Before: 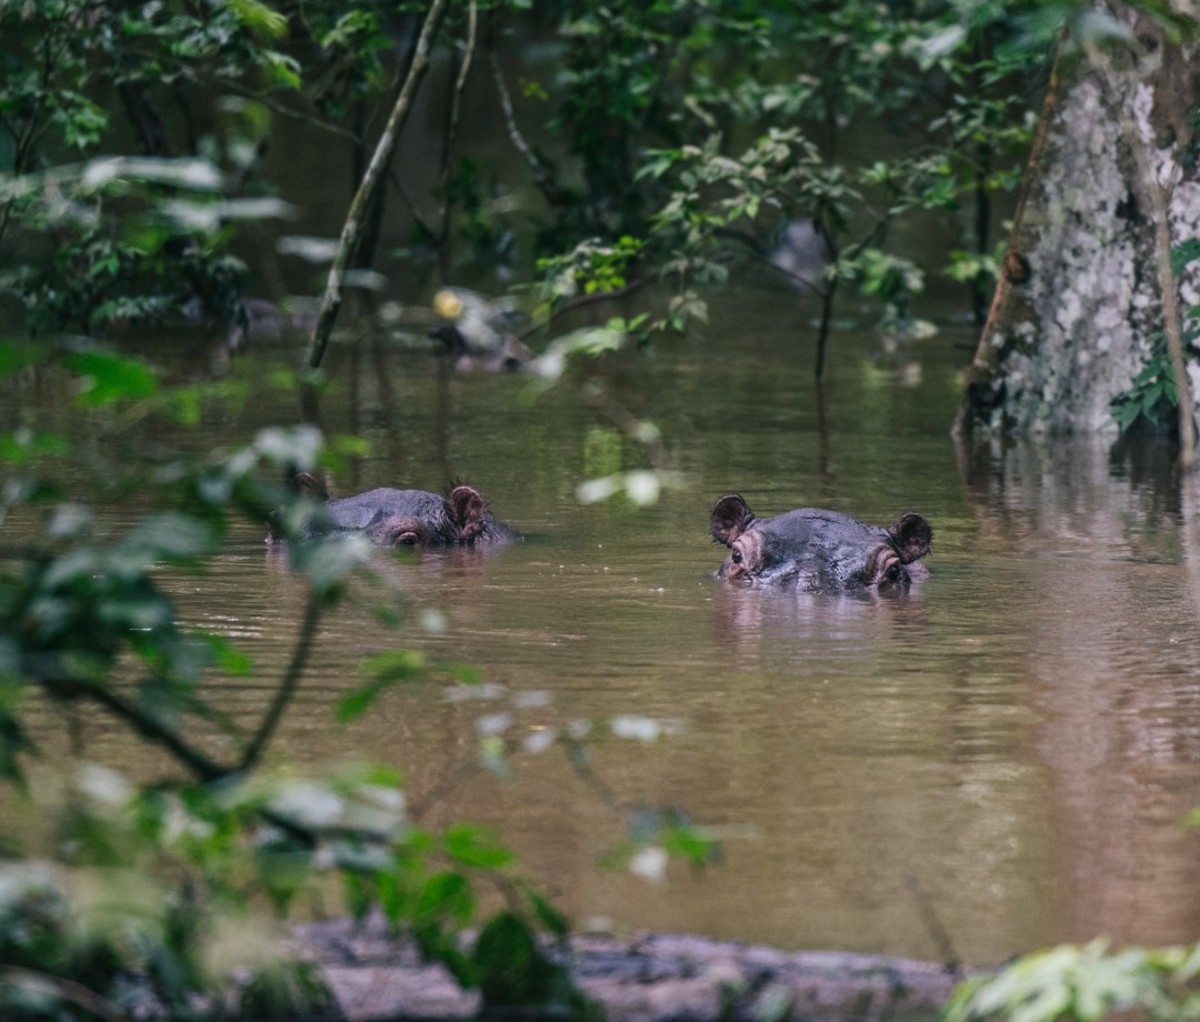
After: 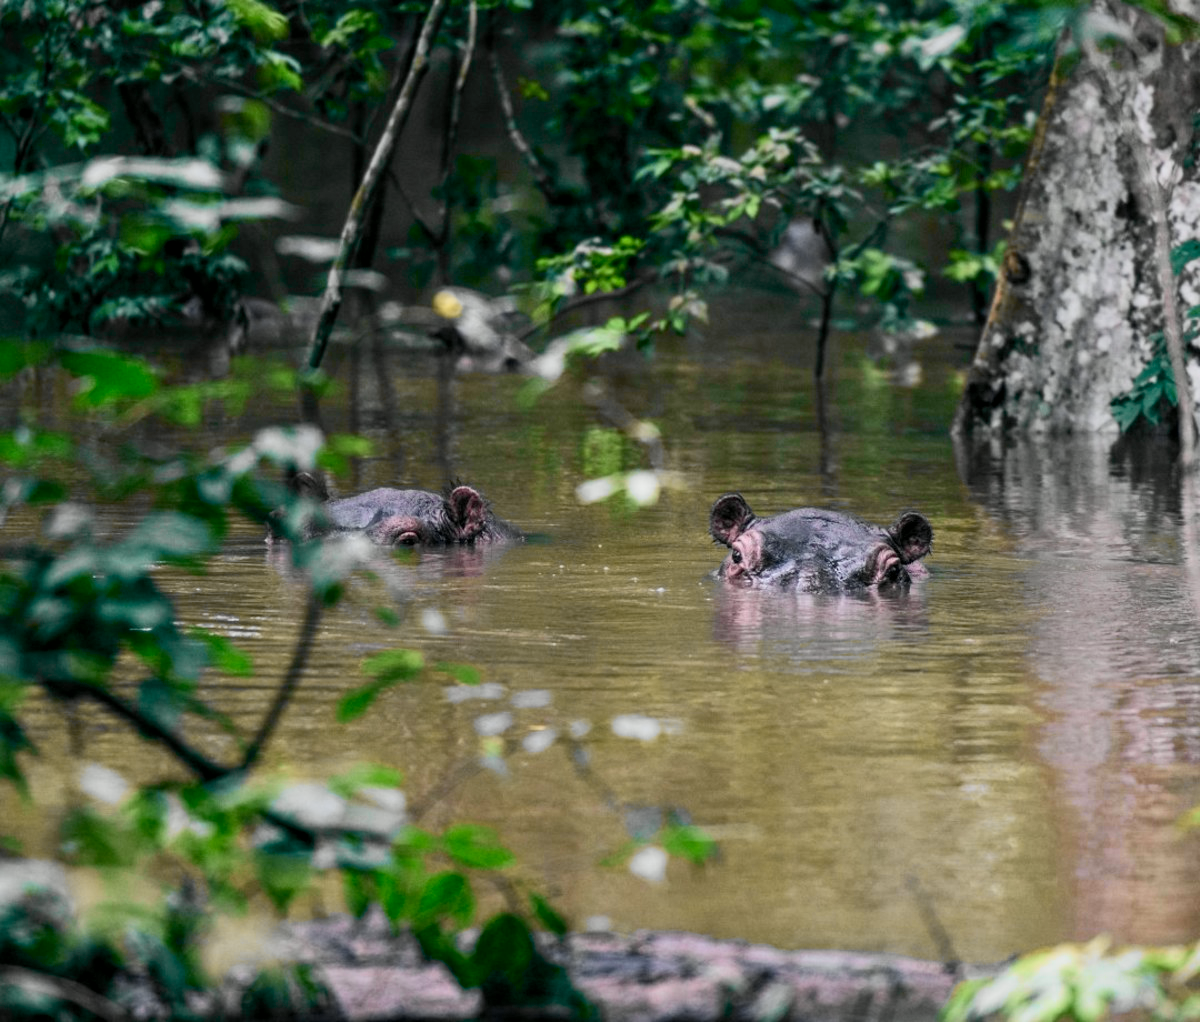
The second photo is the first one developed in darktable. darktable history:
tone curve: curves: ch0 [(0, 0) (0.055, 0.057) (0.258, 0.307) (0.434, 0.543) (0.517, 0.657) (0.745, 0.874) (1, 1)]; ch1 [(0, 0) (0.346, 0.307) (0.418, 0.383) (0.46, 0.439) (0.482, 0.493) (0.502, 0.497) (0.517, 0.506) (0.55, 0.561) (0.588, 0.61) (0.646, 0.688) (1, 1)]; ch2 [(0, 0) (0.346, 0.34) (0.431, 0.45) (0.485, 0.499) (0.5, 0.503) (0.527, 0.508) (0.545, 0.562) (0.679, 0.706) (1, 1)], color space Lab, independent channels, preserve colors none
exposure: black level correction 0.006, exposure -0.226 EV, compensate highlight preservation false
